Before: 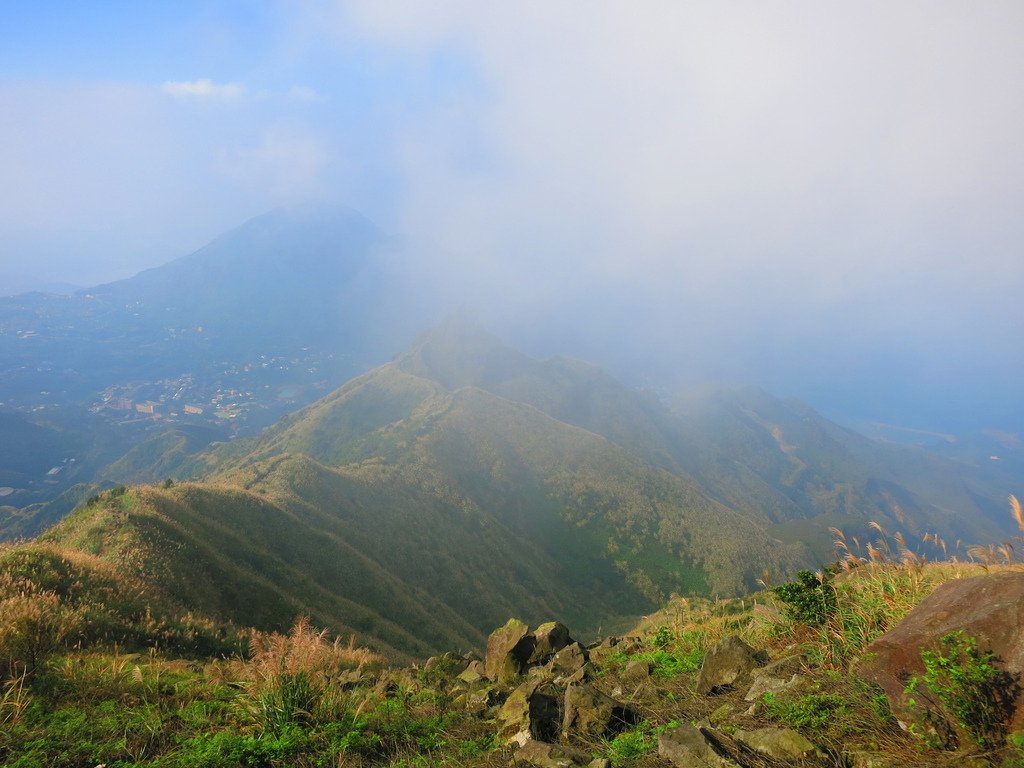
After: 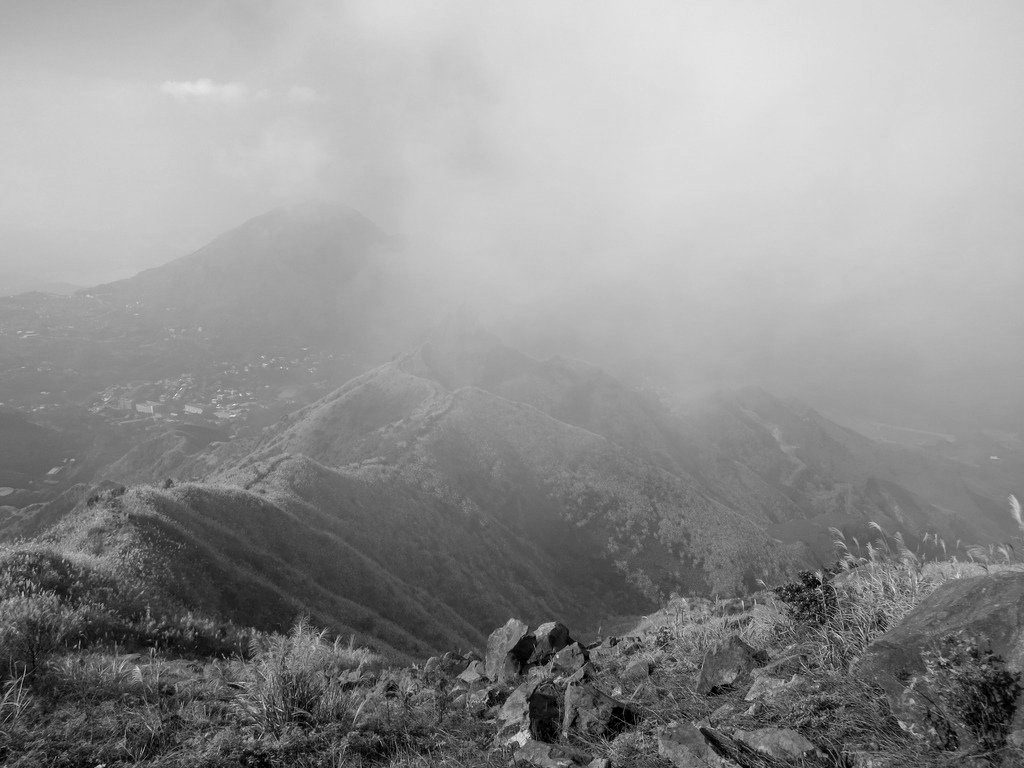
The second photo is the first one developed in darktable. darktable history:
color zones: curves: ch1 [(0.25, 0.61) (0.75, 0.248)]
monochrome: on, module defaults
local contrast: on, module defaults
